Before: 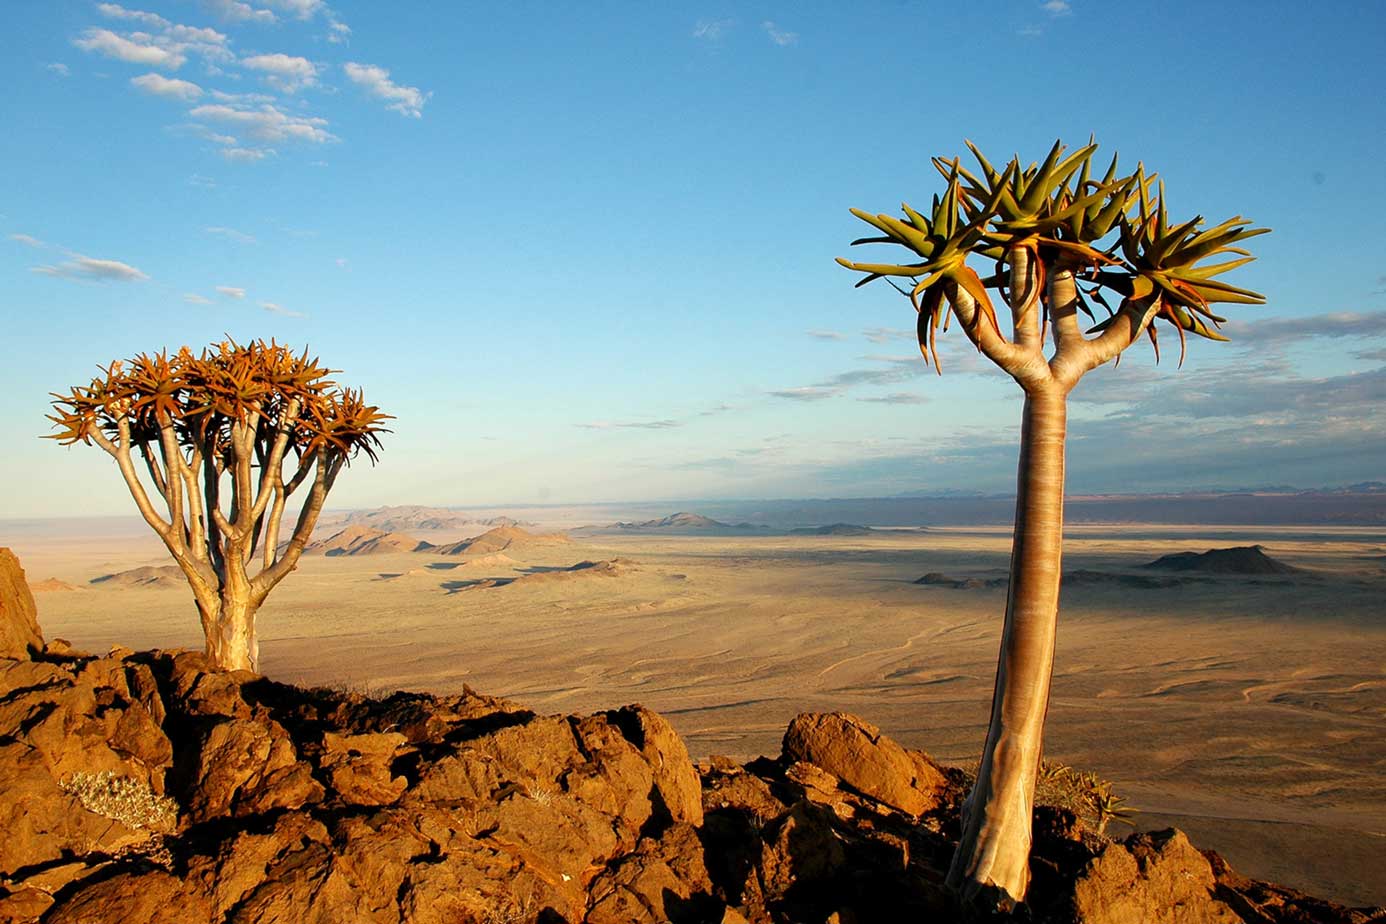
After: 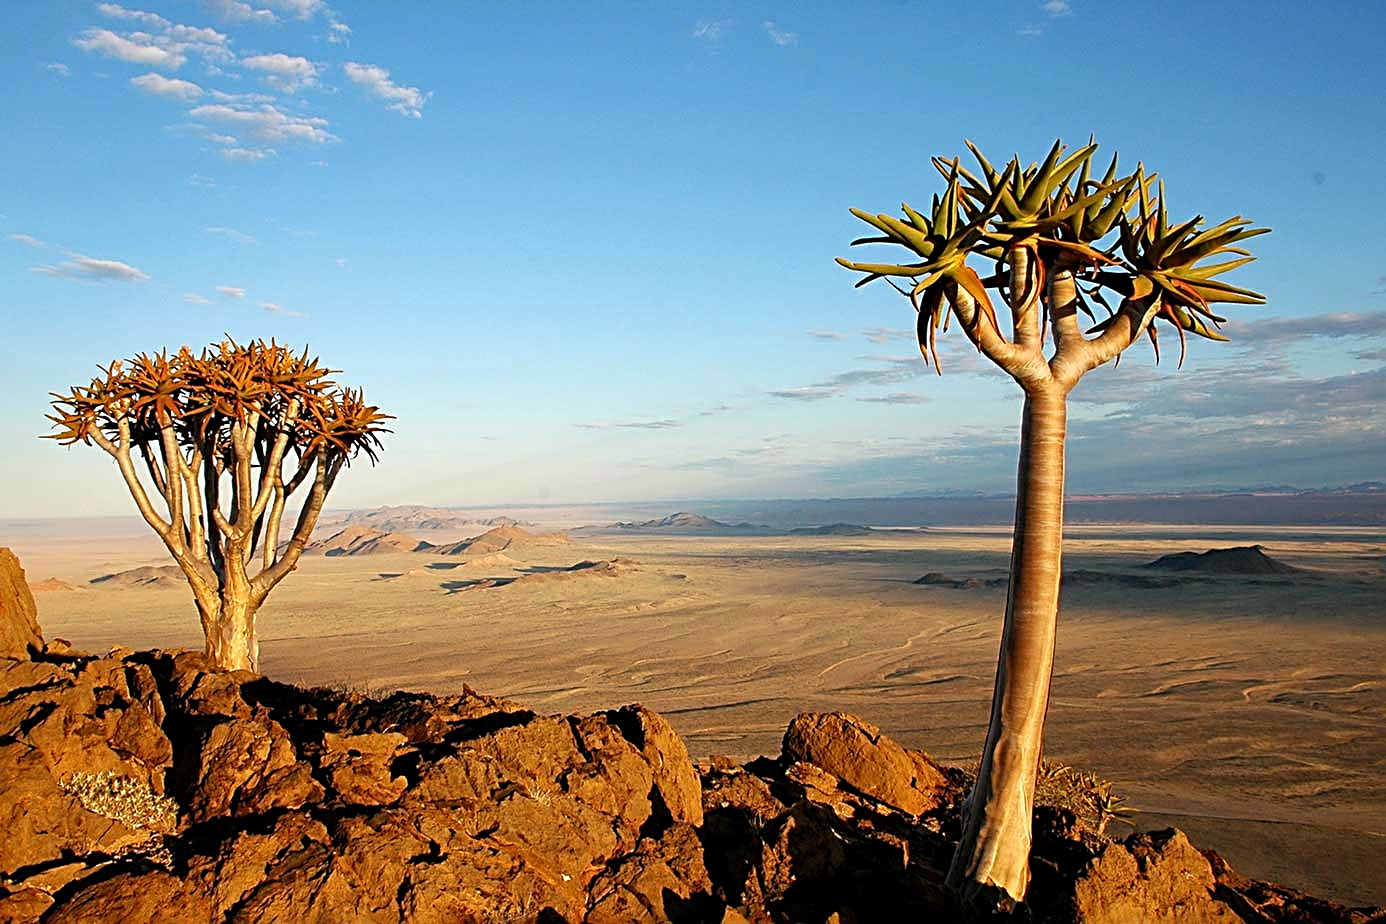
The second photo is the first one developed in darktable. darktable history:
sharpen: radius 2.817, amount 0.715
white balance: red 1.009, blue 1.027
